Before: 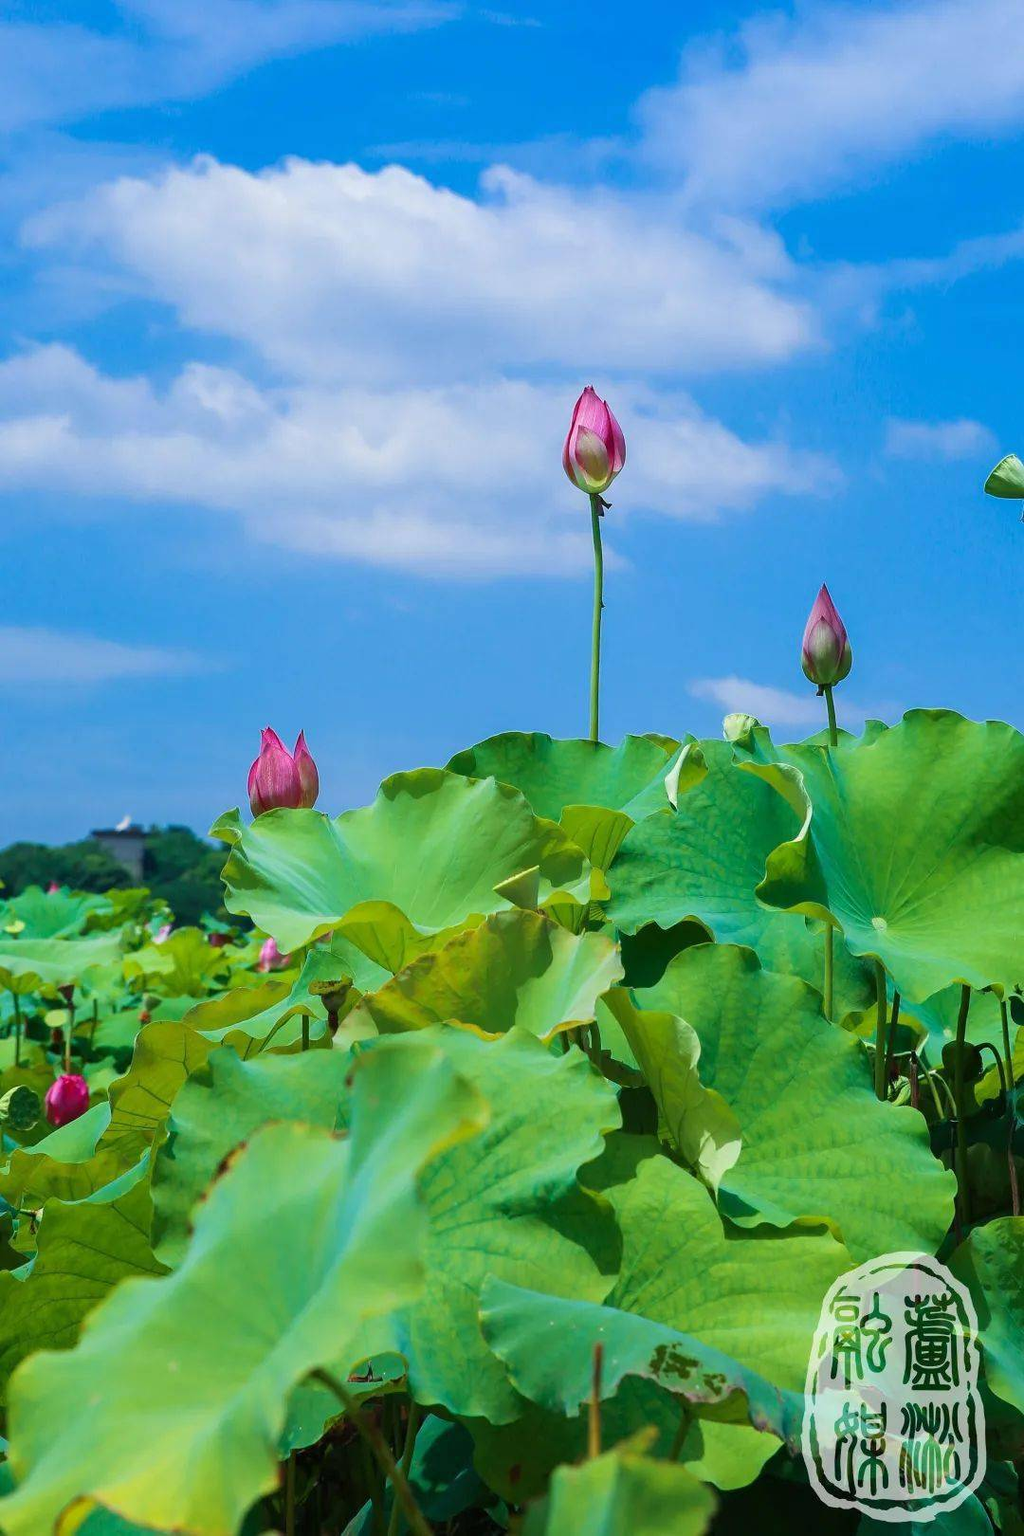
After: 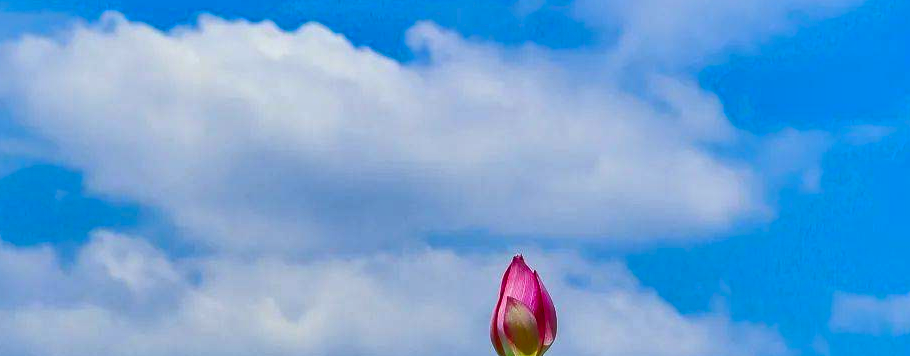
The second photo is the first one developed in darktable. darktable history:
shadows and highlights: radius 118.2, shadows 42.3, highlights -61.52, soften with gaussian
crop and rotate: left 9.629%, top 9.428%, right 6.042%, bottom 68.594%
color balance rgb: shadows lift › luminance -20.29%, power › luminance 9.79%, power › chroma 2.816%, power › hue 59.15°, linear chroma grading › global chroma 8.94%, perceptual saturation grading › global saturation -0.043%, global vibrance 20%
